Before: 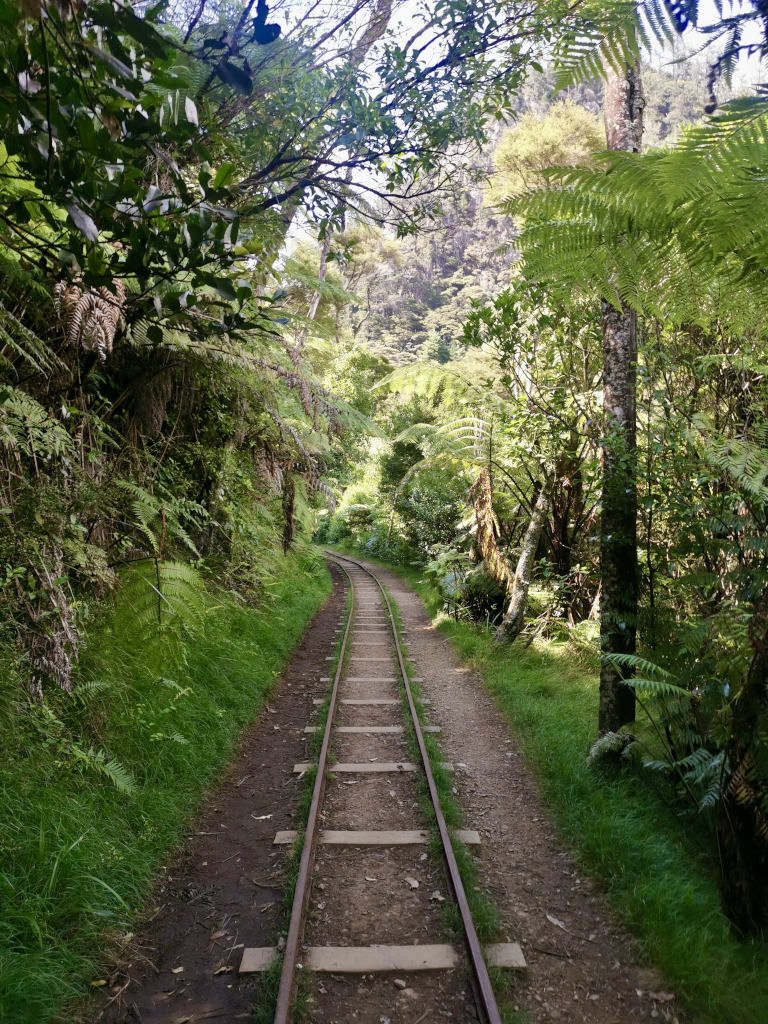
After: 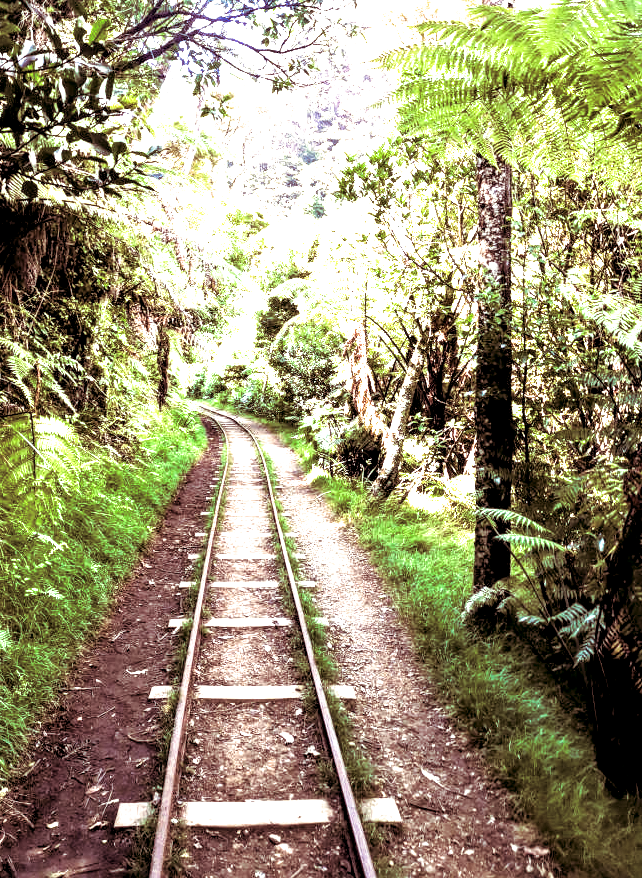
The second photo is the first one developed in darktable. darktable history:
split-toning: on, module defaults
filmic rgb: white relative exposure 2.45 EV, hardness 6.33
crop: left 16.315%, top 14.246%
local contrast: highlights 65%, shadows 54%, detail 169%, midtone range 0.514
exposure: black level correction 0.001, exposure 1.735 EV, compensate highlight preservation false
